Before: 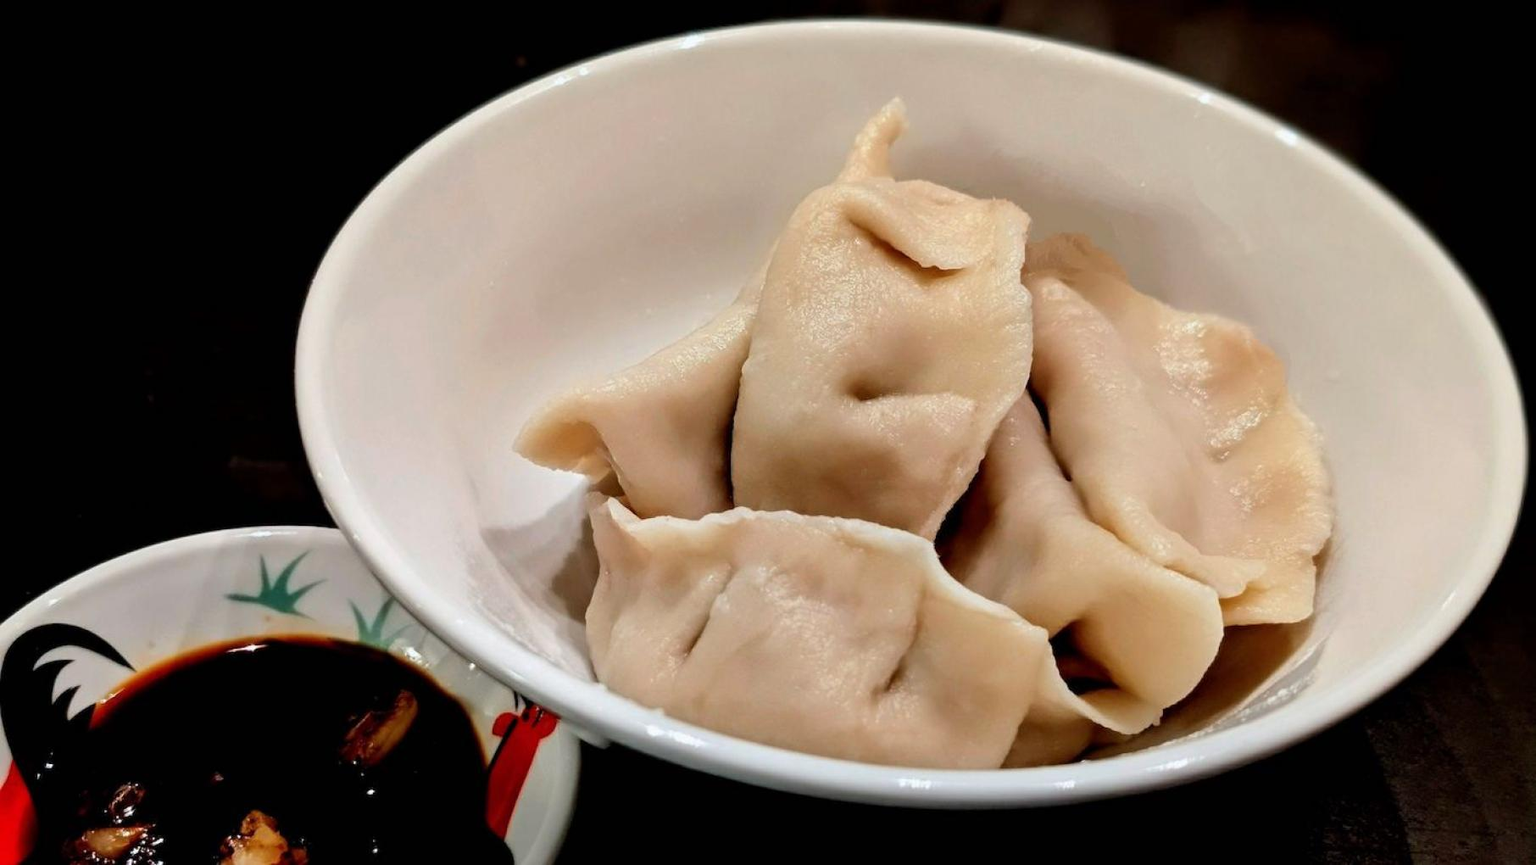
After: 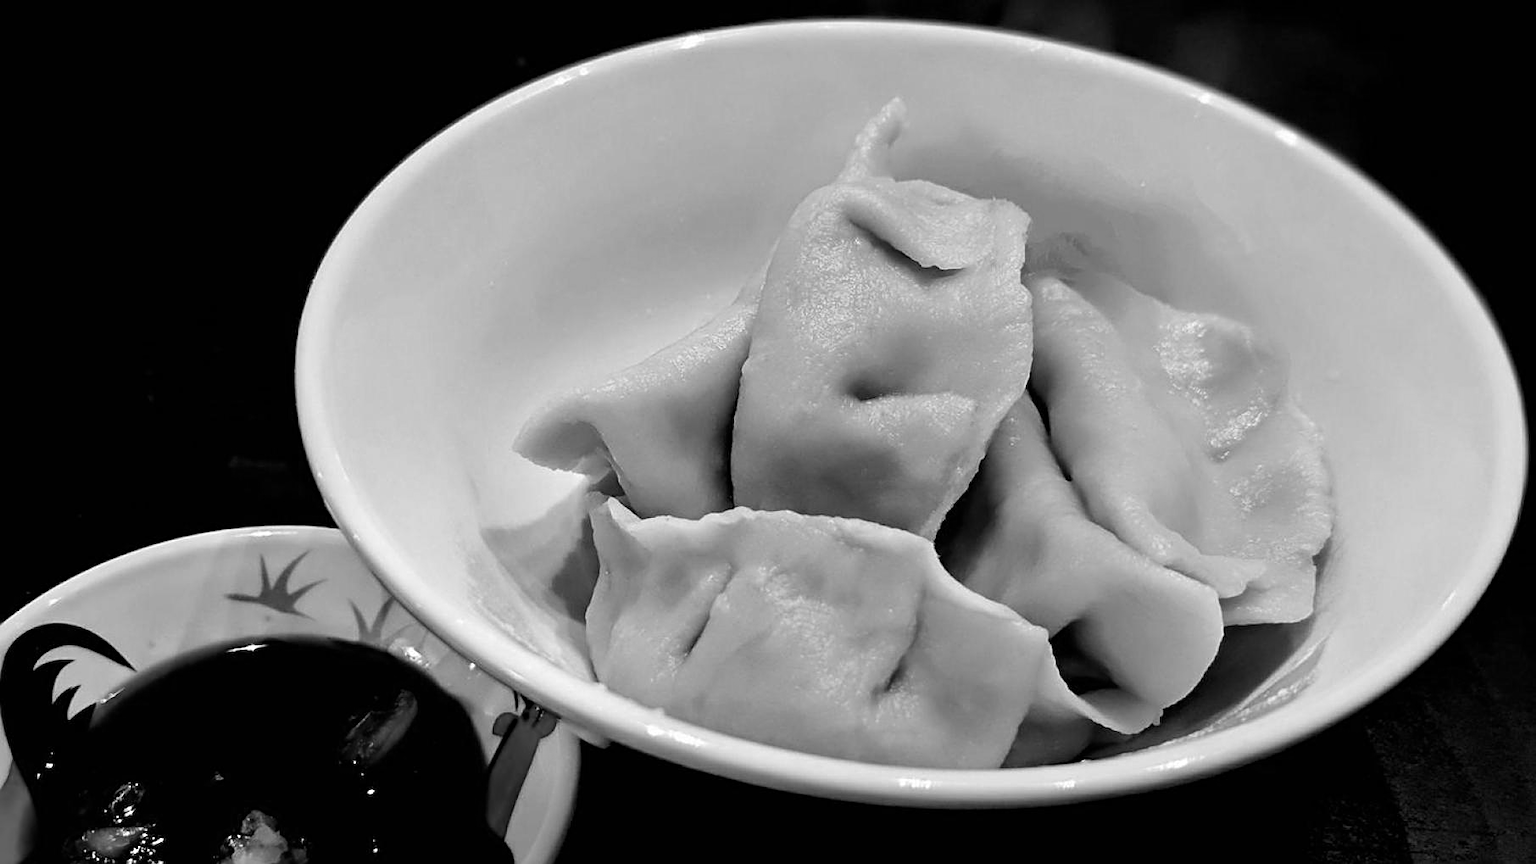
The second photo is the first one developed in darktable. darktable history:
color calibration: output gray [0.25, 0.35, 0.4, 0], x 0.383, y 0.372, temperature 3905.17 K
sharpen: on, module defaults
contrast brightness saturation: saturation -0.05
rotate and perspective: automatic cropping off
